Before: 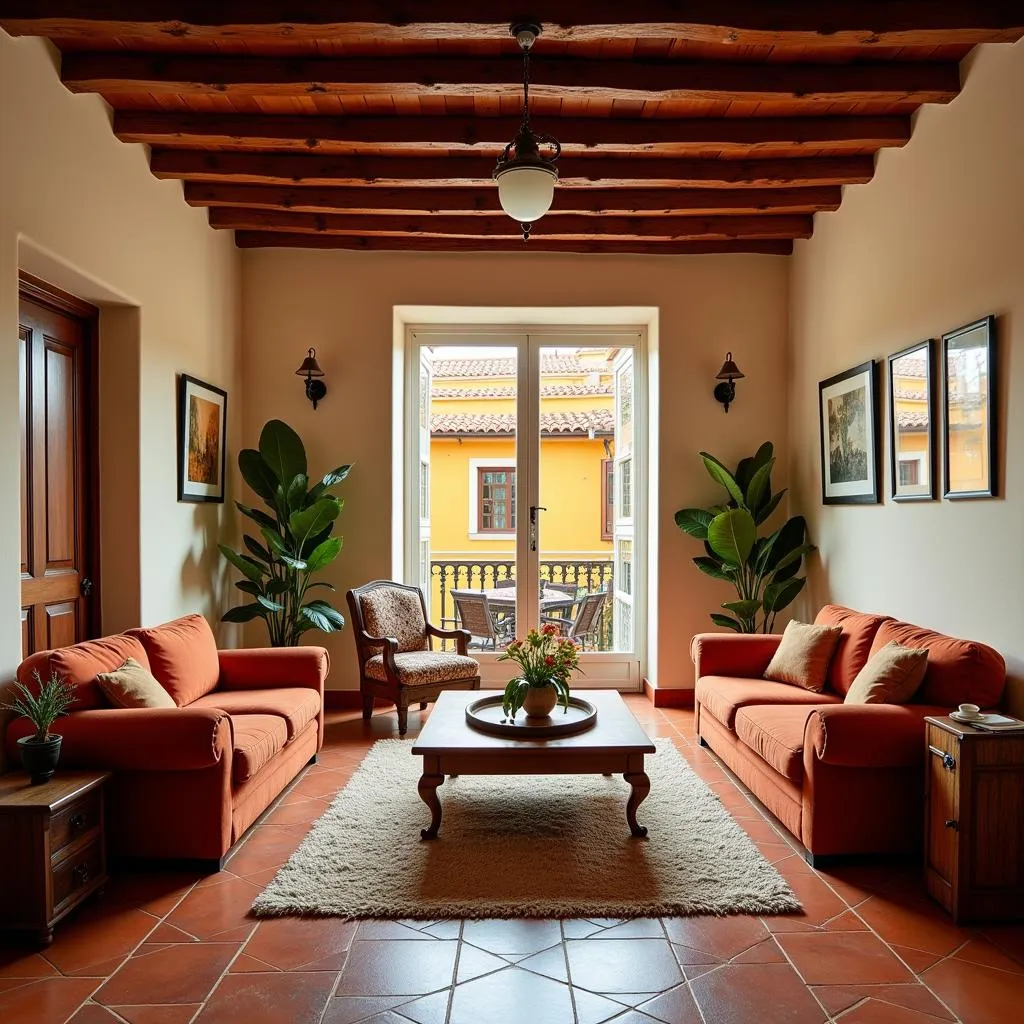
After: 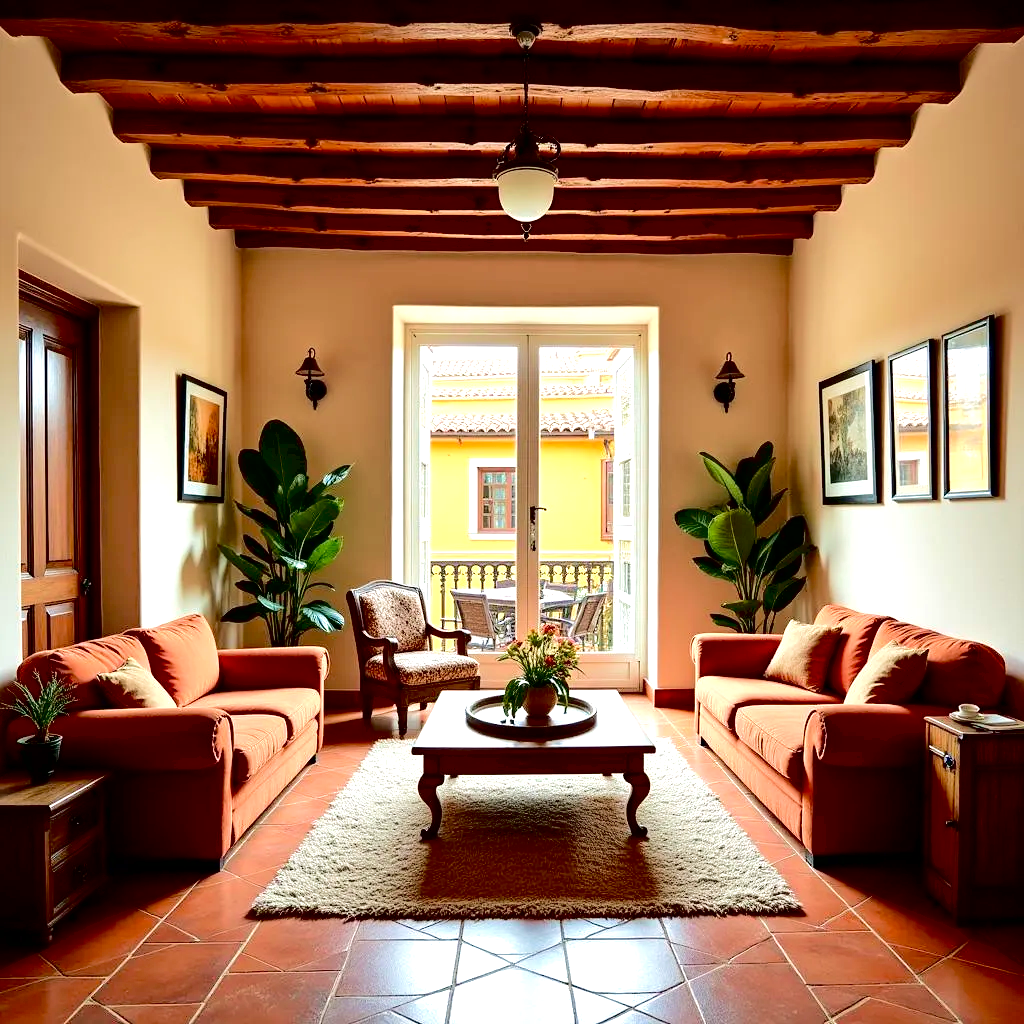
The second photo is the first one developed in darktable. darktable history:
velvia: on, module defaults
tone curve: curves: ch0 [(0, 0) (0.003, 0.041) (0.011, 0.042) (0.025, 0.041) (0.044, 0.043) (0.069, 0.048) (0.1, 0.059) (0.136, 0.079) (0.177, 0.107) (0.224, 0.152) (0.277, 0.235) (0.335, 0.331) (0.399, 0.427) (0.468, 0.512) (0.543, 0.595) (0.623, 0.668) (0.709, 0.736) (0.801, 0.813) (0.898, 0.891) (1, 1)], color space Lab, independent channels, preserve colors none
exposure: black level correction 0.011, exposure 0.699 EV, compensate highlight preservation false
